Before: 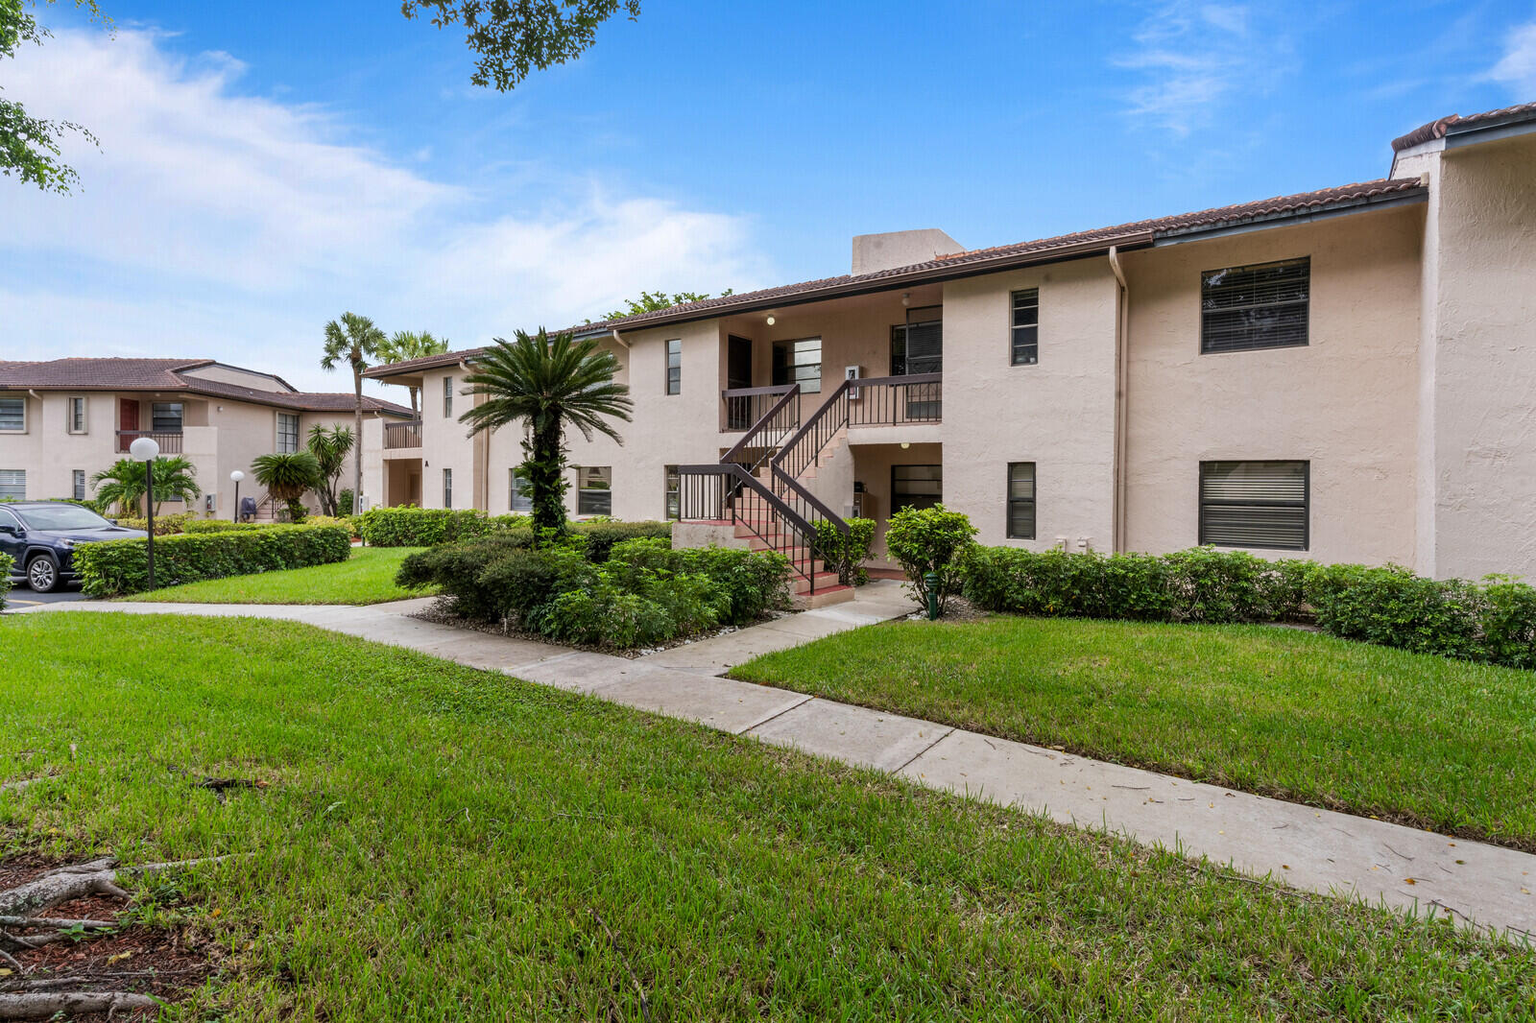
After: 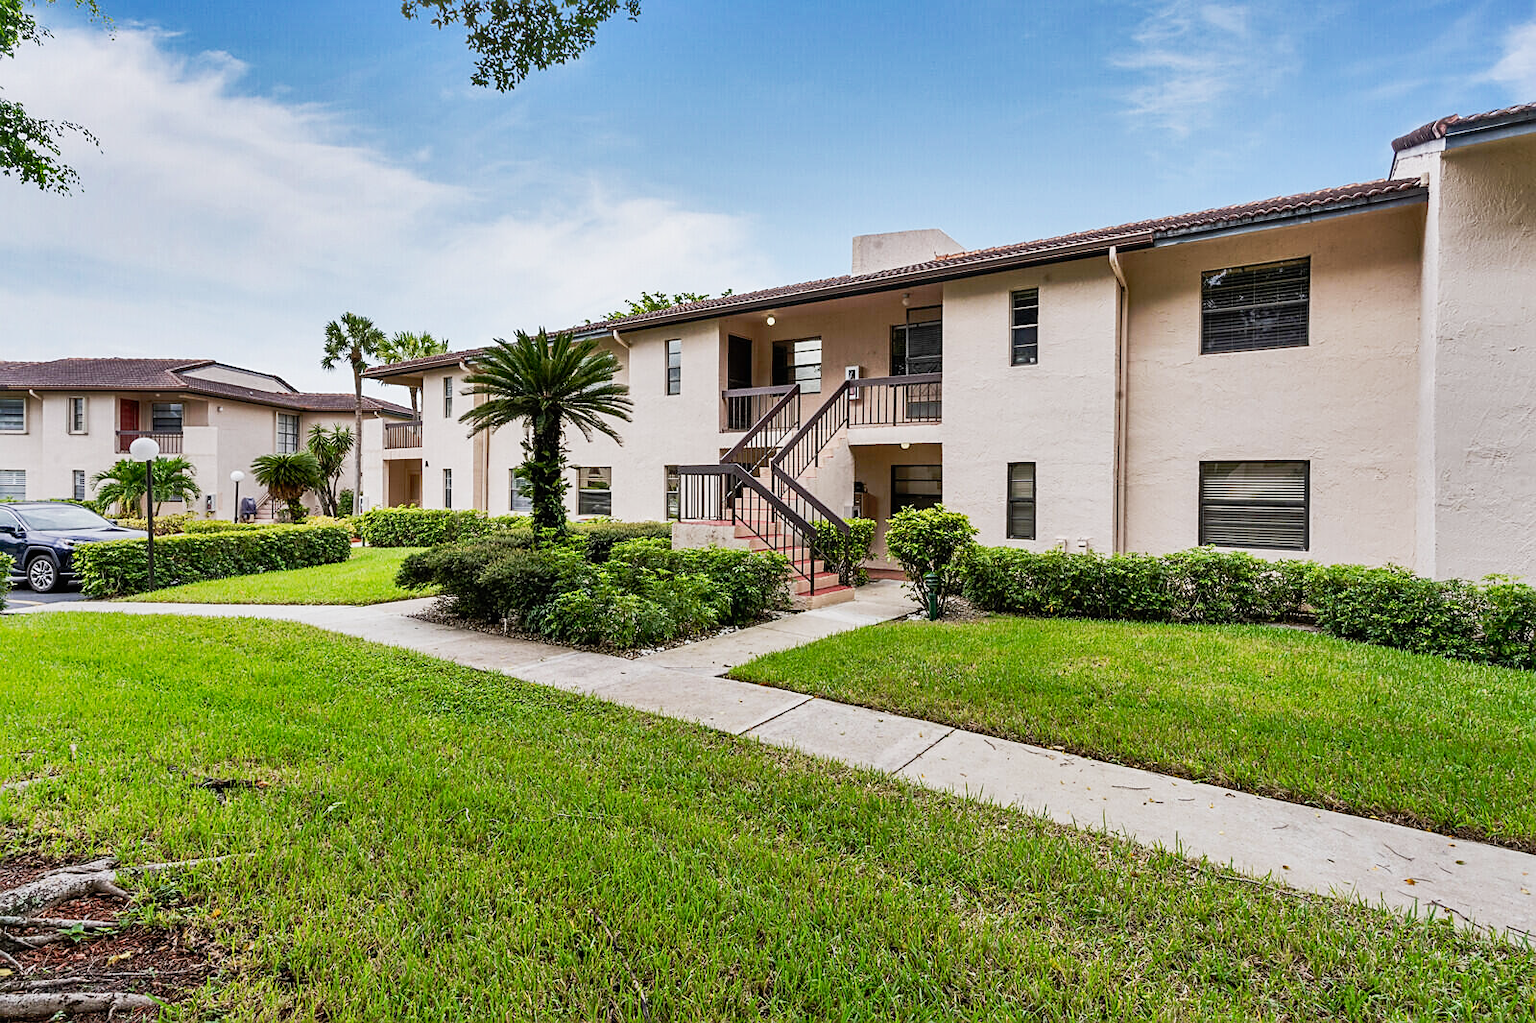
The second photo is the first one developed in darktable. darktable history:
sharpen: on, module defaults
shadows and highlights: shadows 30.69, highlights -62.6, soften with gaussian
tone curve: curves: ch0 [(0, 0.005) (0.103, 0.097) (0.18, 0.22) (0.4, 0.485) (0.5, 0.612) (0.668, 0.787) (0.823, 0.894) (1, 0.971)]; ch1 [(0, 0) (0.172, 0.123) (0.324, 0.253) (0.396, 0.388) (0.478, 0.461) (0.499, 0.498) (0.522, 0.528) (0.609, 0.686) (0.704, 0.818) (1, 1)]; ch2 [(0, 0) (0.411, 0.424) (0.496, 0.501) (0.515, 0.514) (0.555, 0.585) (0.641, 0.69) (1, 1)], preserve colors none
